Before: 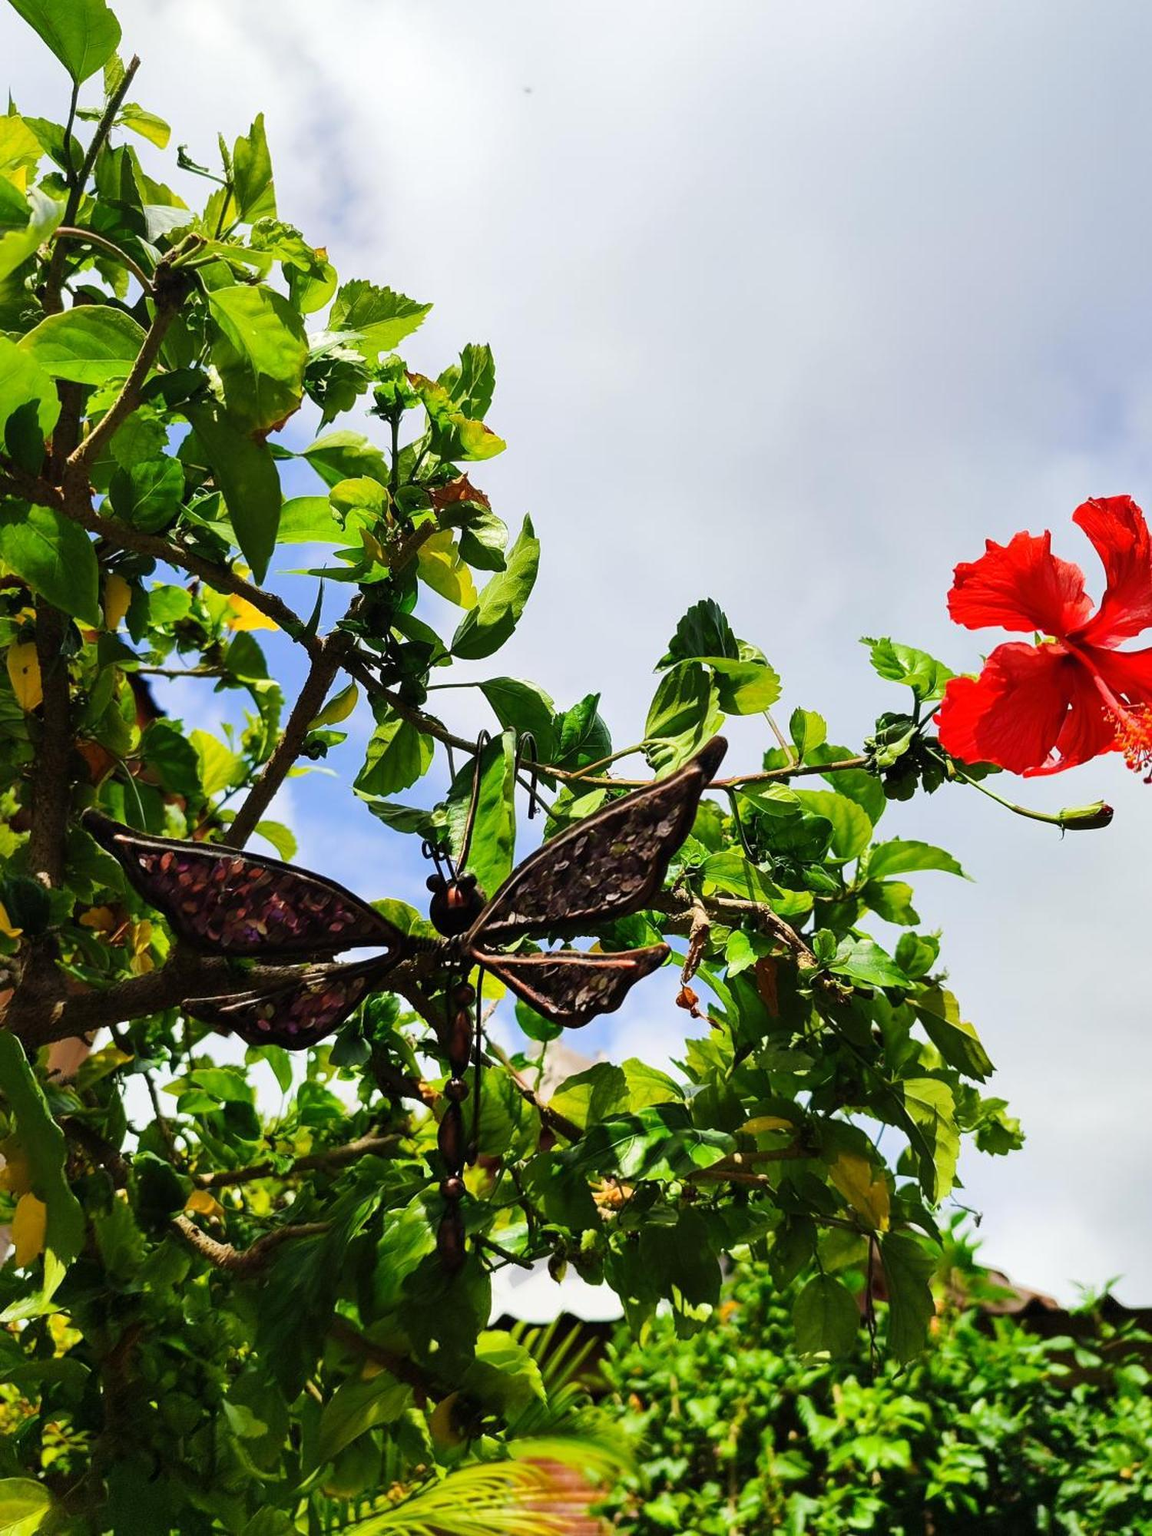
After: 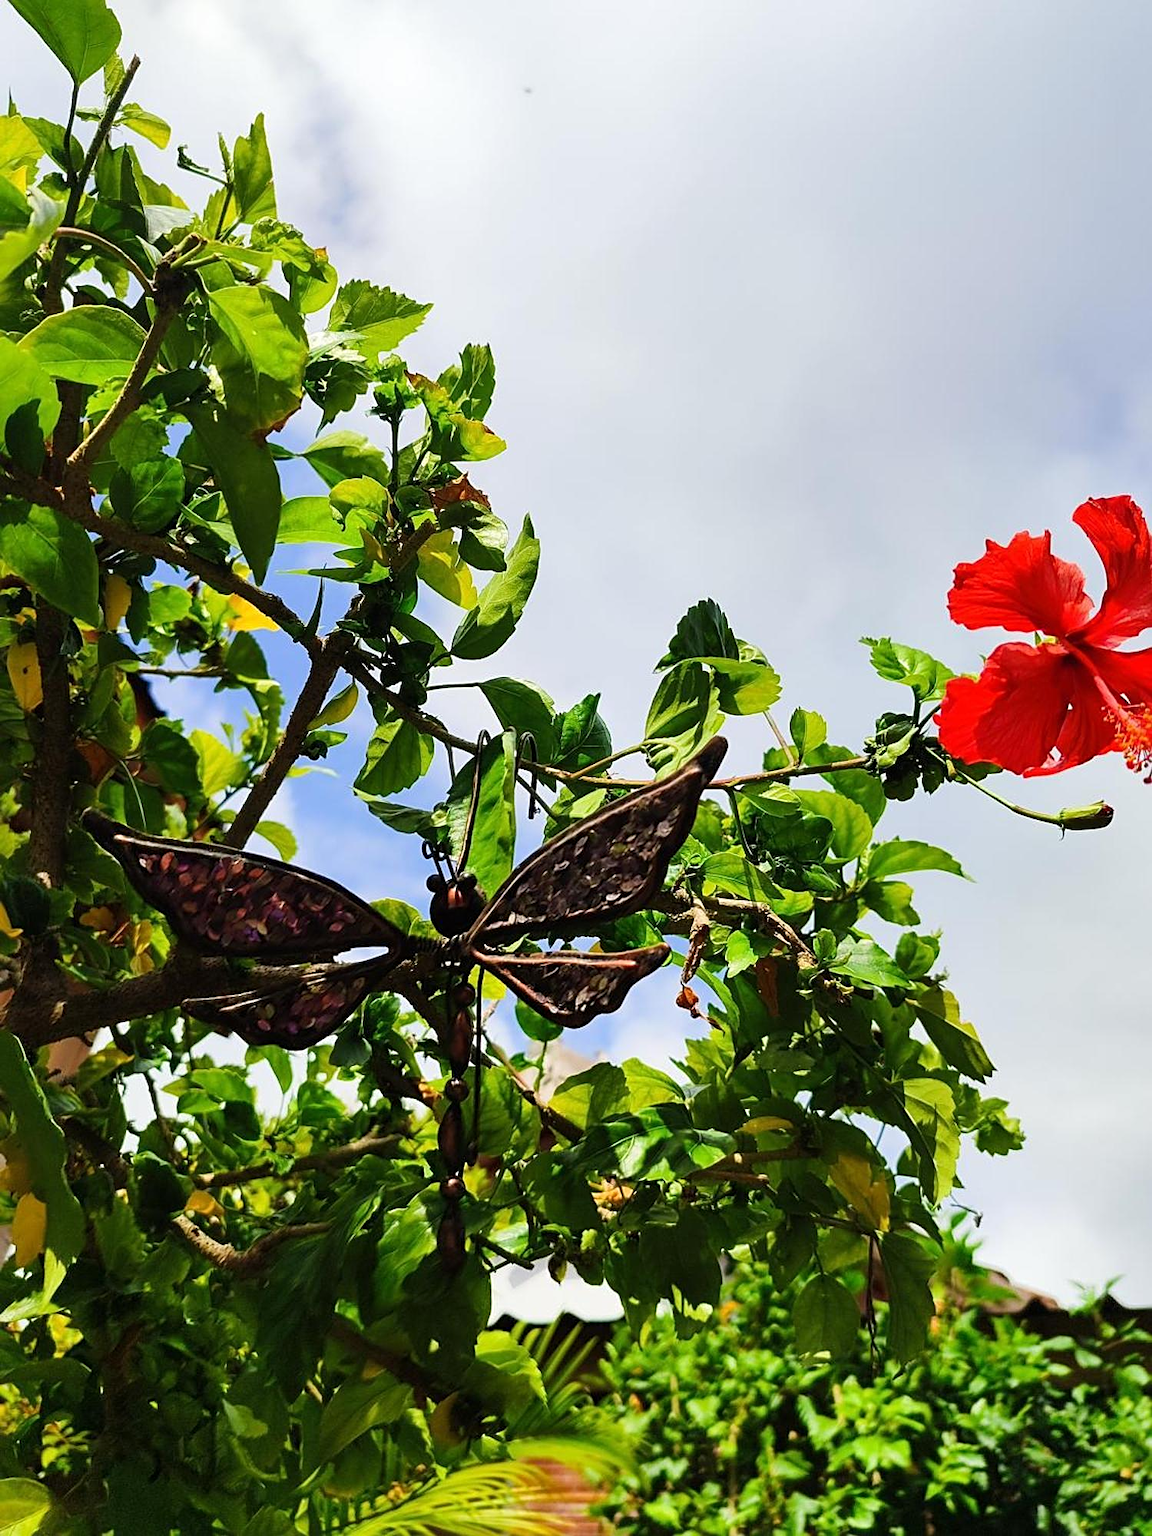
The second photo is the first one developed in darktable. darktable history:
sharpen: radius 2.524, amount 0.327
